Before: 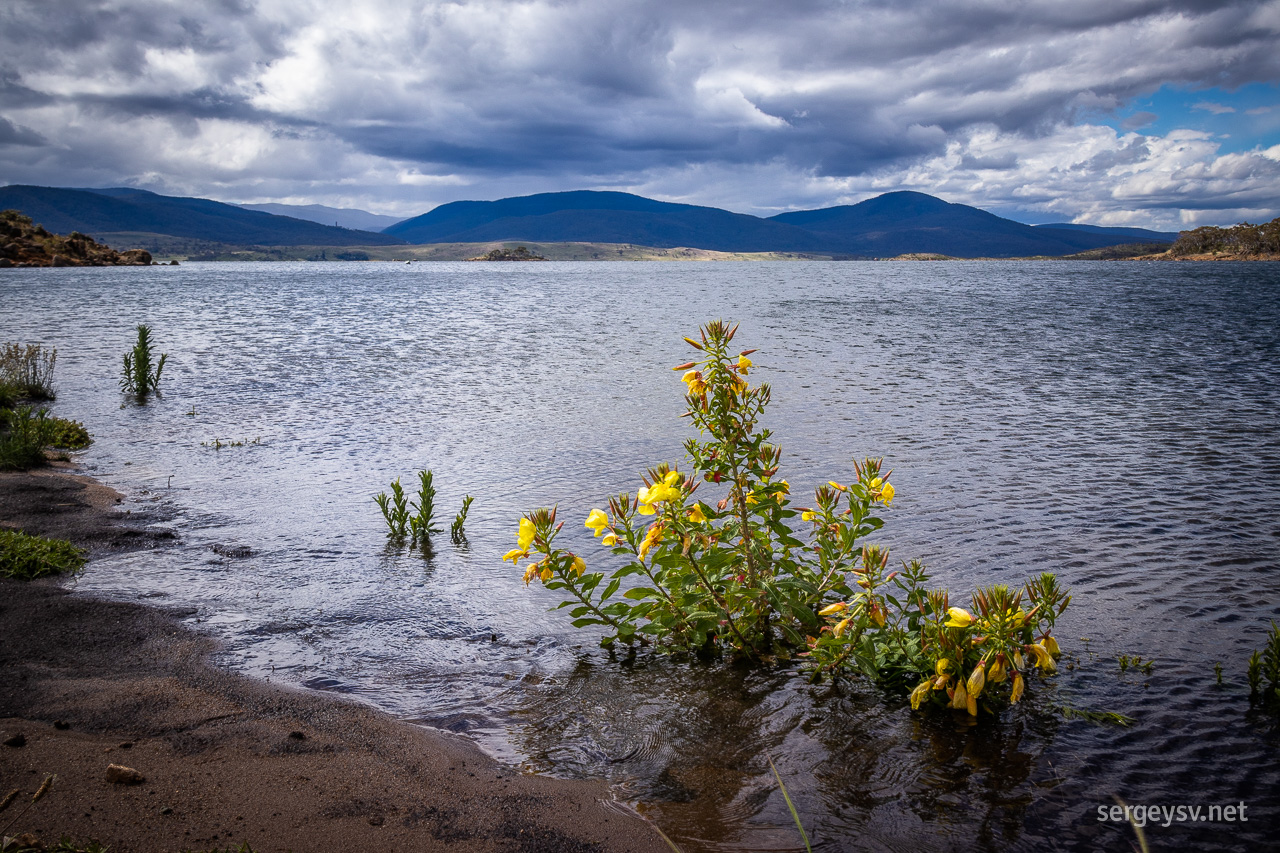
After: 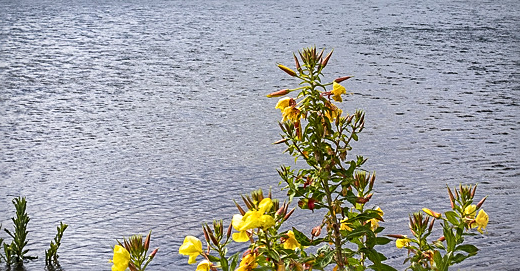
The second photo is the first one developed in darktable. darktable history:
sharpen: on, module defaults
crop: left 31.789%, top 32.06%, right 27.551%, bottom 36.067%
vignetting: fall-off radius 60.89%, brightness -0.412, saturation -0.306, unbound false
